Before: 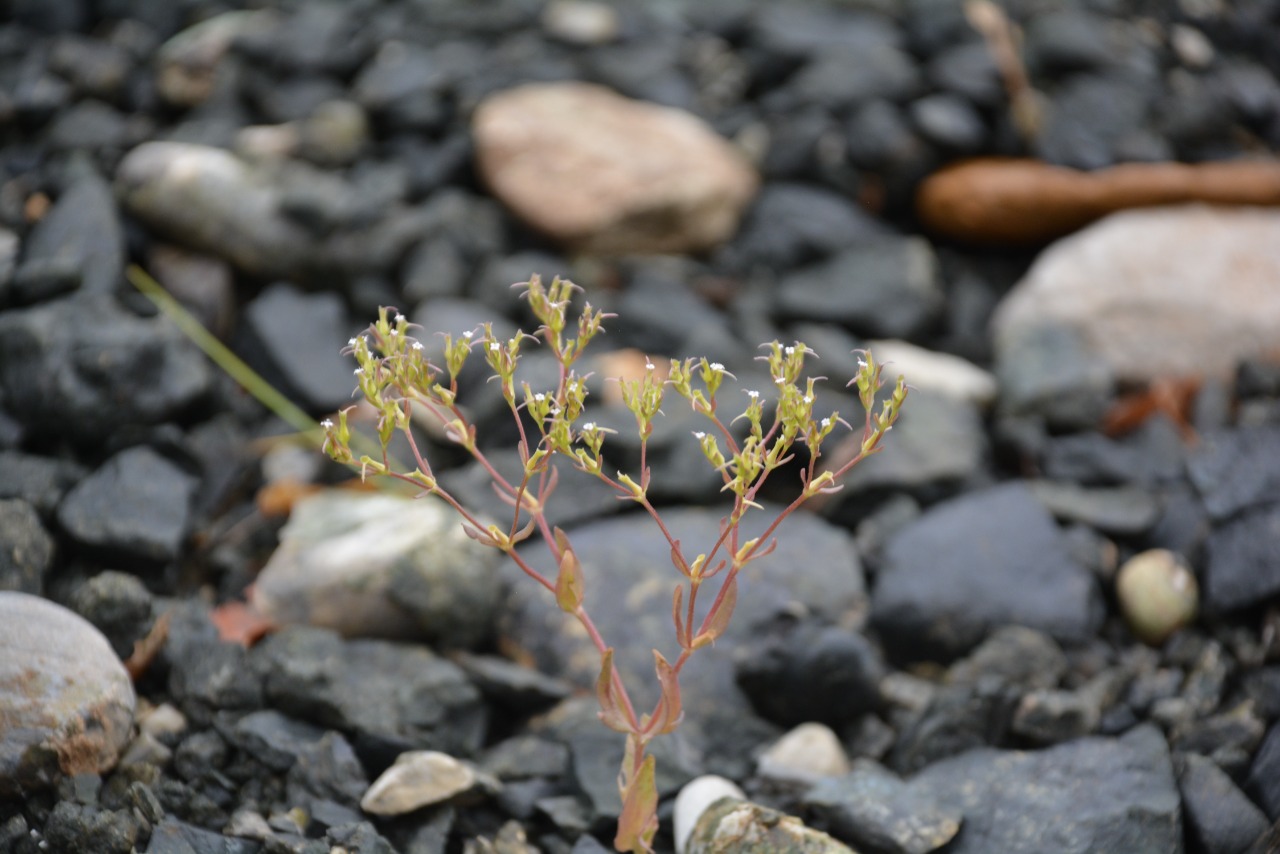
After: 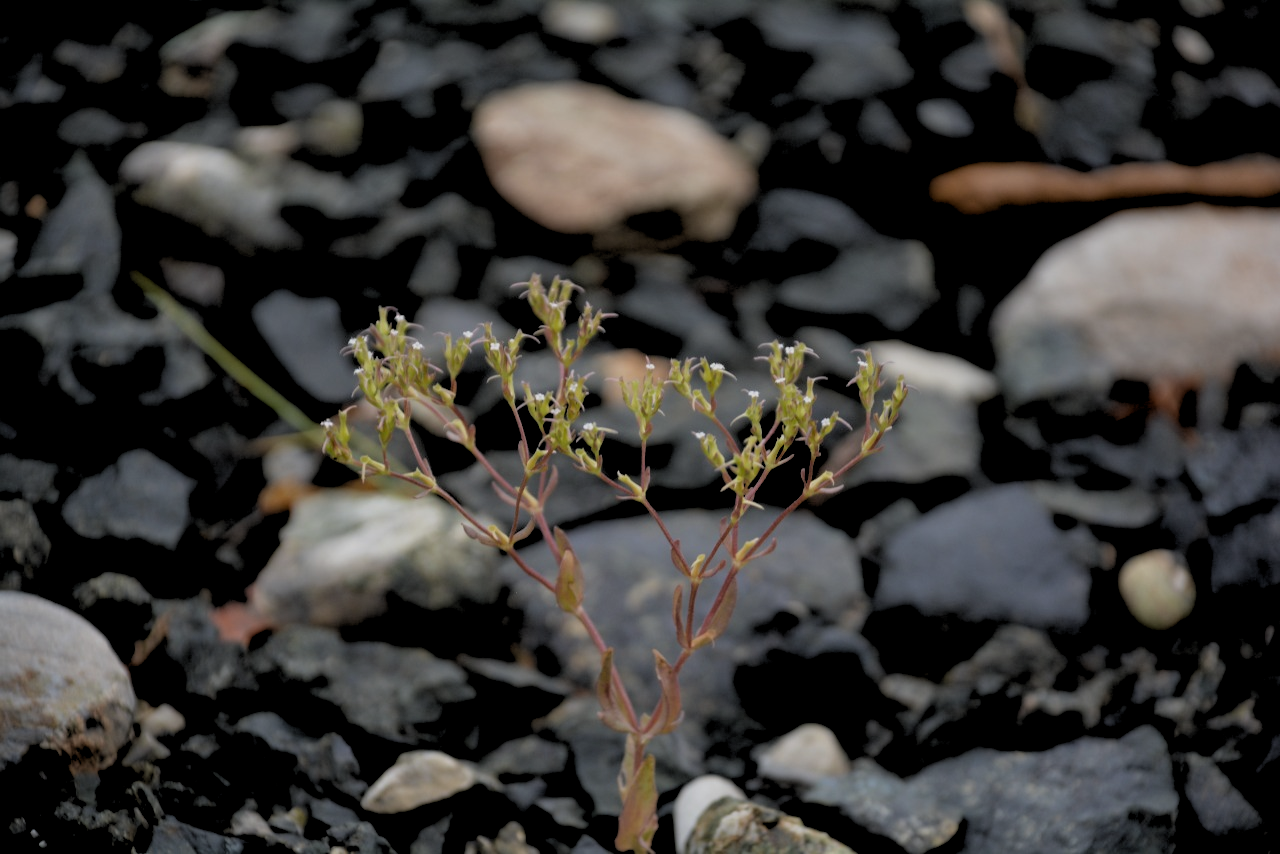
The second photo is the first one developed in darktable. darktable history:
exposure: black level correction 0.009, exposure -0.637 EV, compensate highlight preservation false
rgb levels: levels [[0.034, 0.472, 0.904], [0, 0.5, 1], [0, 0.5, 1]]
